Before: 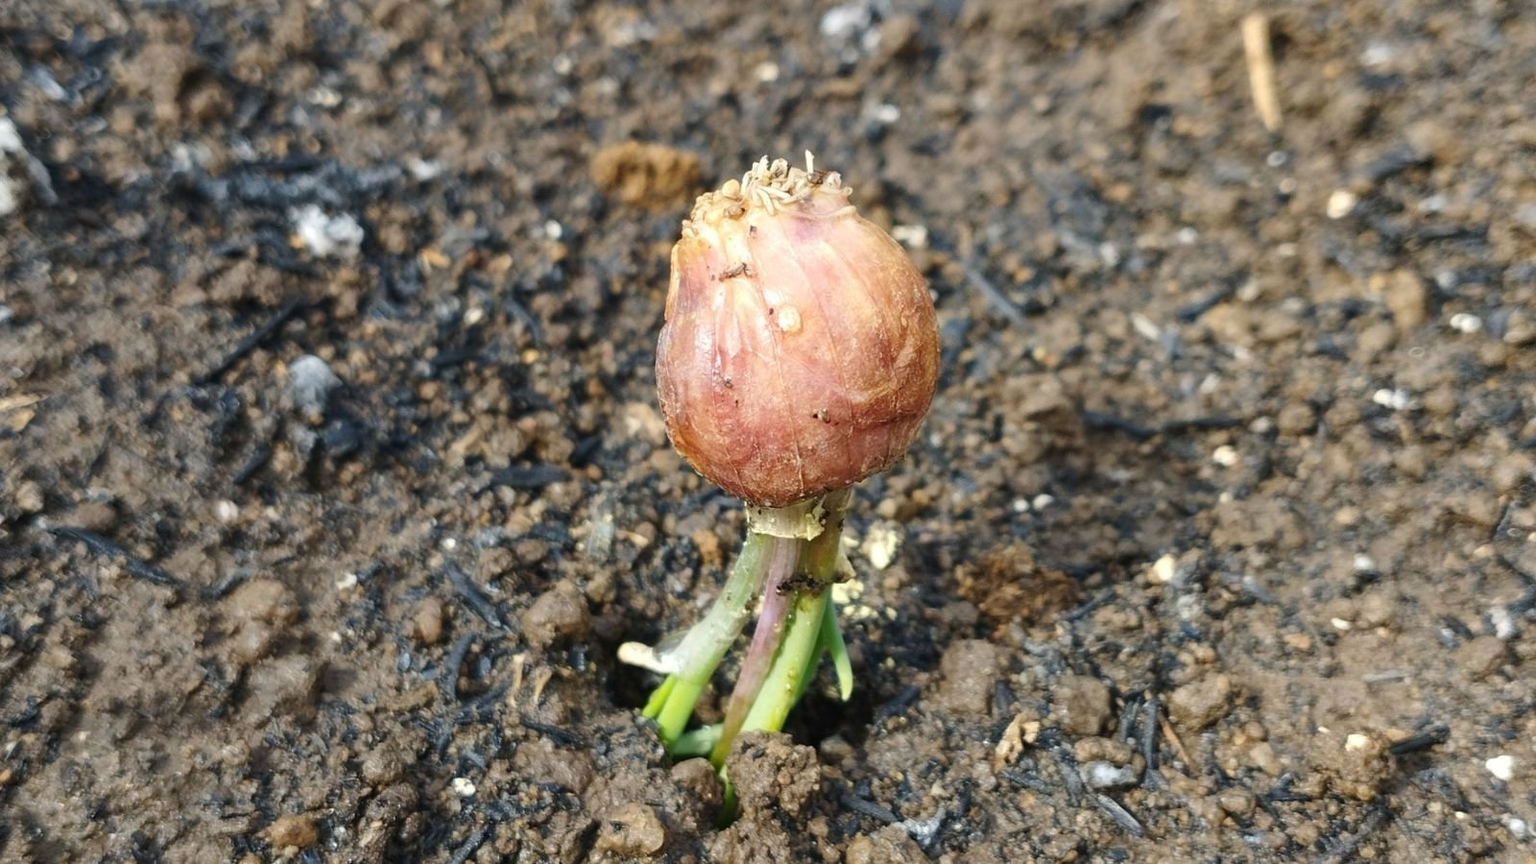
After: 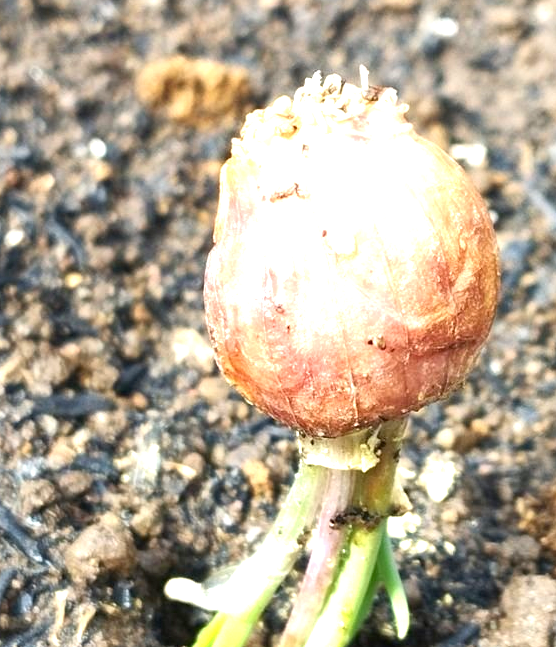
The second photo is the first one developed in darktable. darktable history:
shadows and highlights: shadows -12.79, white point adjustment 4.07, highlights 27.94
crop and rotate: left 29.952%, top 10.206%, right 35.261%, bottom 17.8%
exposure: black level correction 0.001, exposure 1.118 EV, compensate highlight preservation false
